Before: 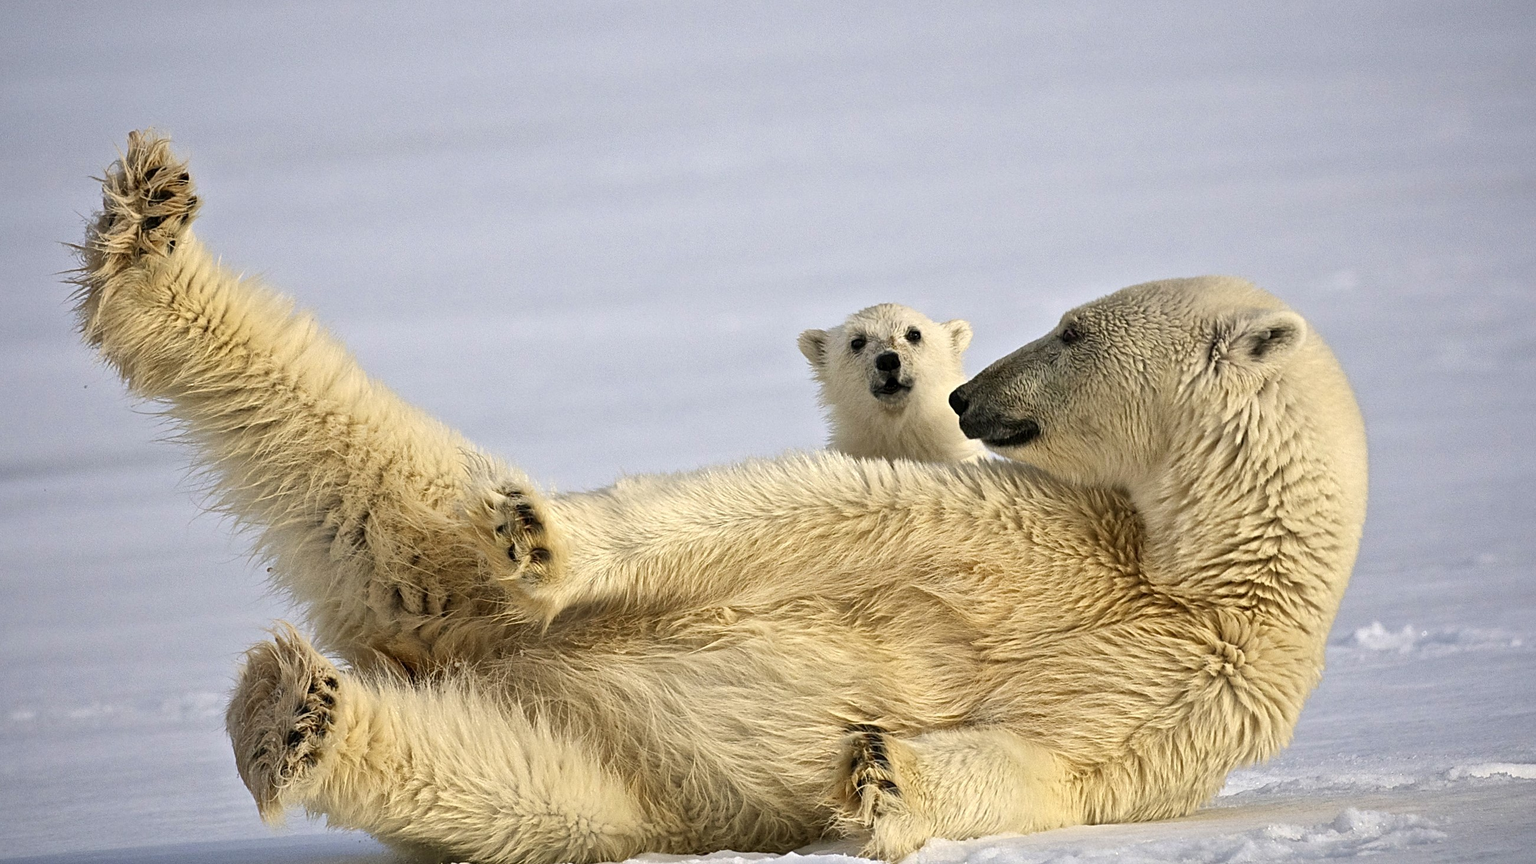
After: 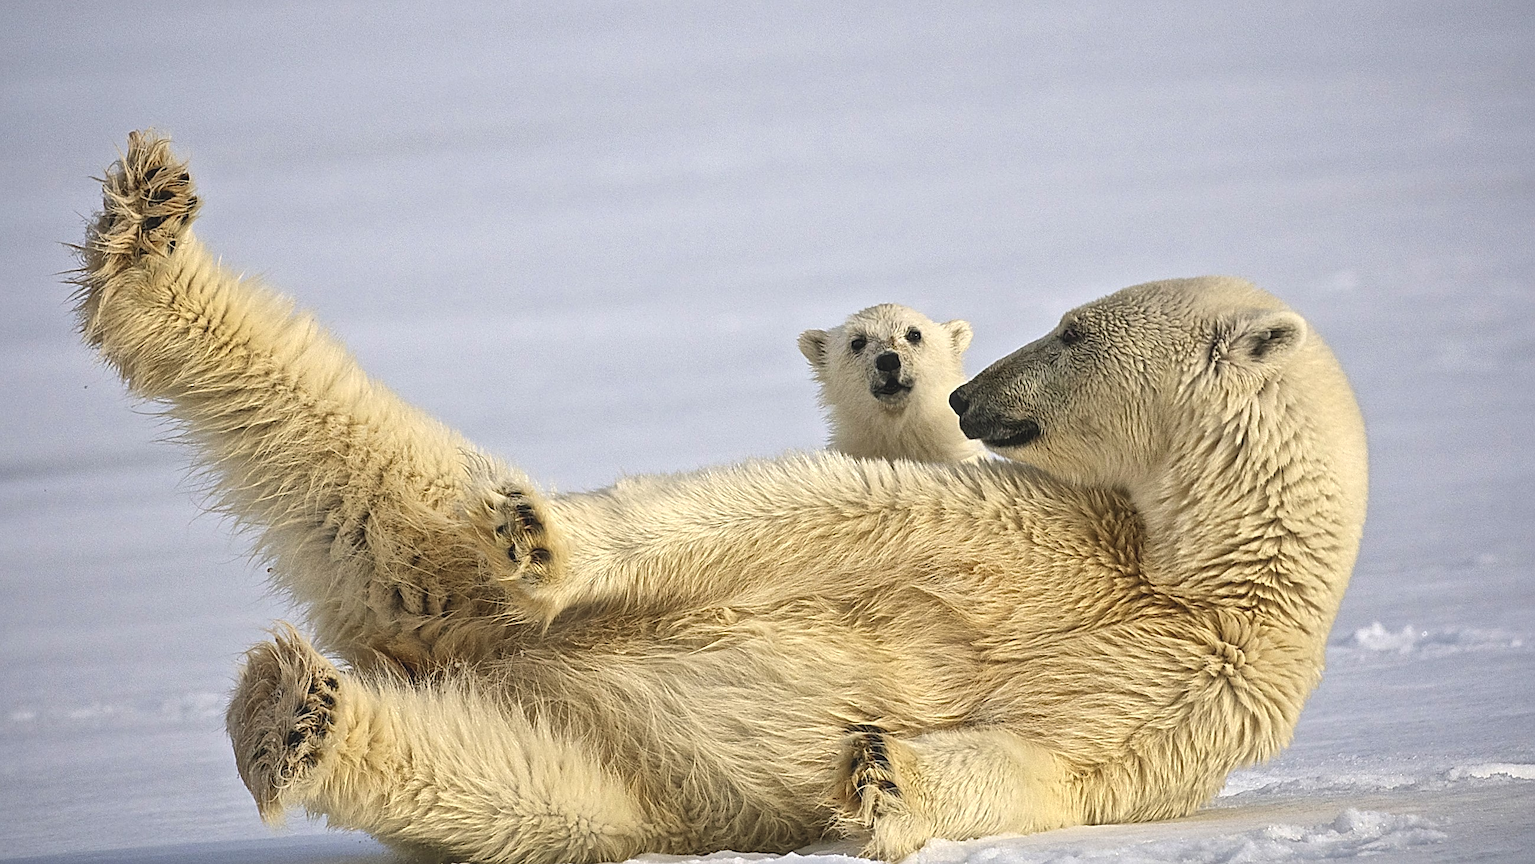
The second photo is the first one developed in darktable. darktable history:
local contrast: detail 110%
sharpen: on, module defaults
exposure: black level correction -0.008, exposure 0.067 EV, compensate highlight preservation false
